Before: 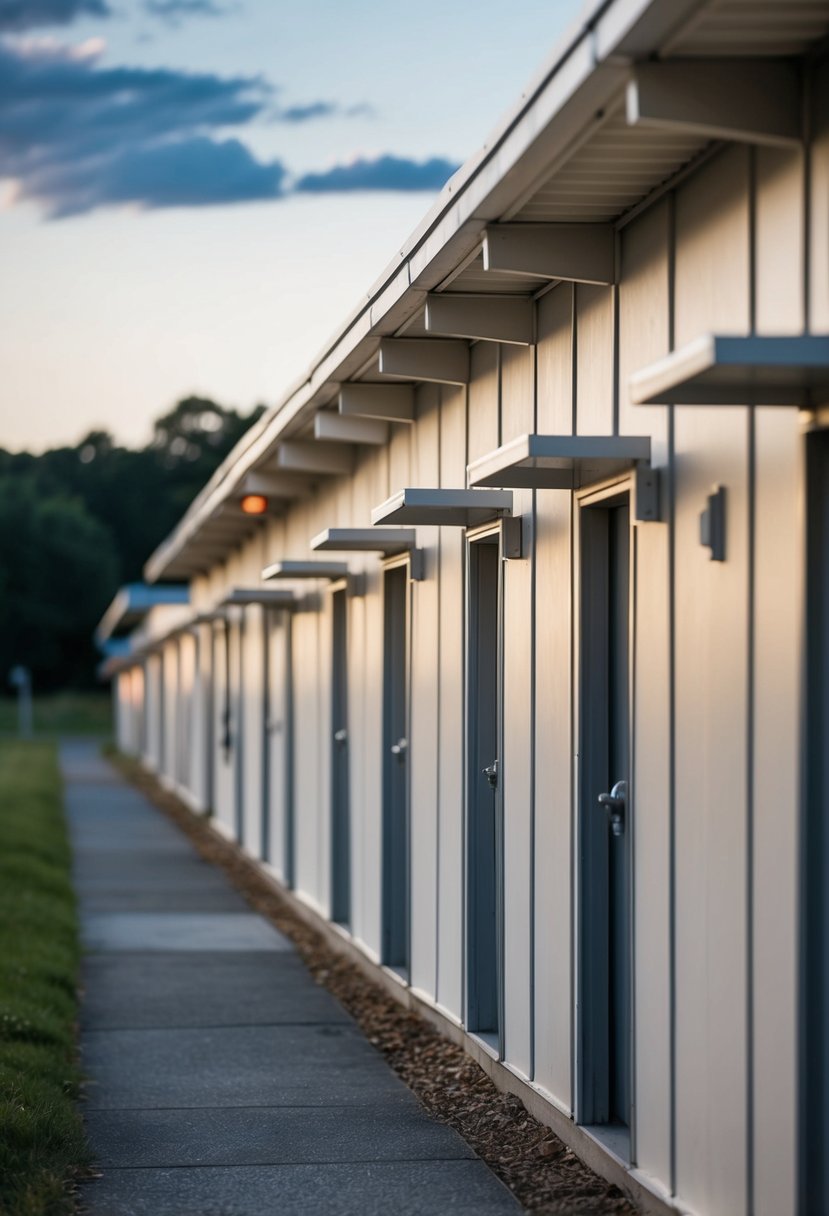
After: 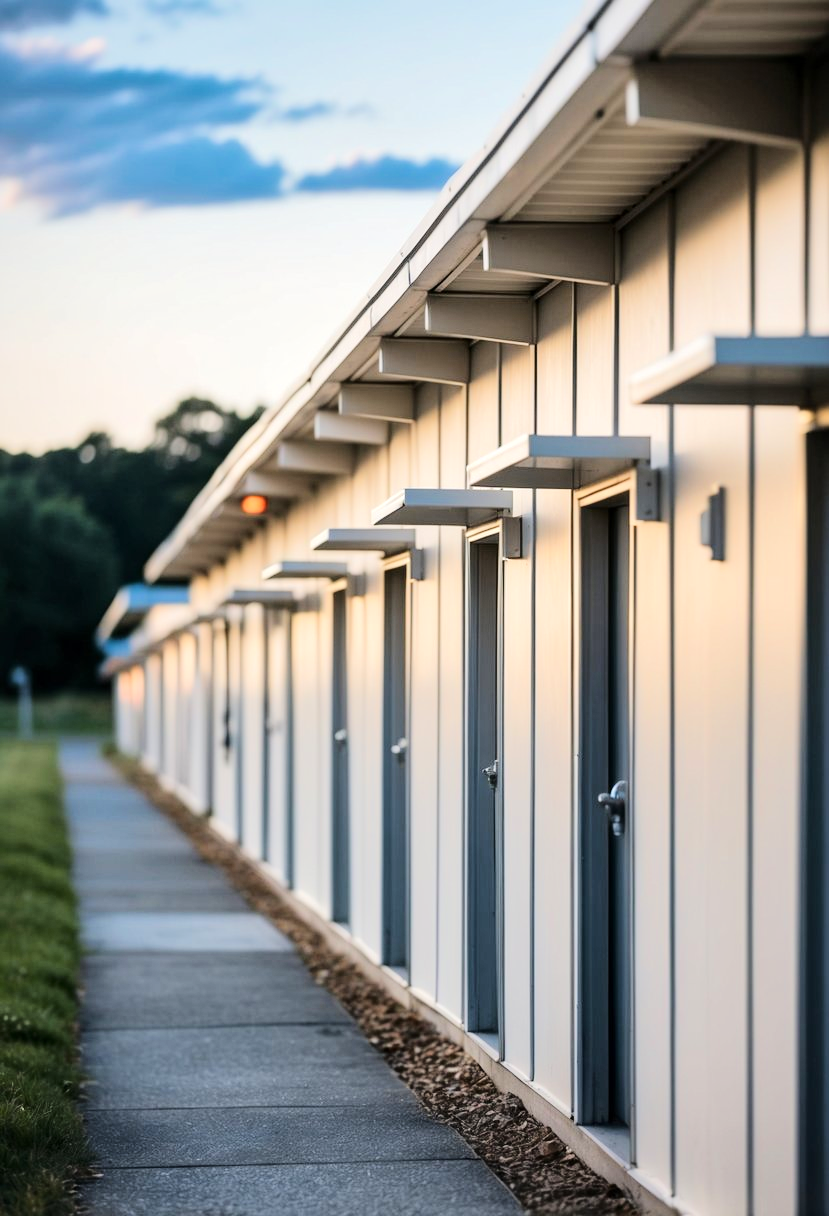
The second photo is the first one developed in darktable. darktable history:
local contrast: mode bilateral grid, contrast 19, coarseness 50, detail 120%, midtone range 0.2
tone equalizer: -7 EV 0.143 EV, -6 EV 0.607 EV, -5 EV 1.19 EV, -4 EV 1.29 EV, -3 EV 1.14 EV, -2 EV 0.6 EV, -1 EV 0.164 EV, edges refinement/feathering 500, mask exposure compensation -1.57 EV, preserve details no
